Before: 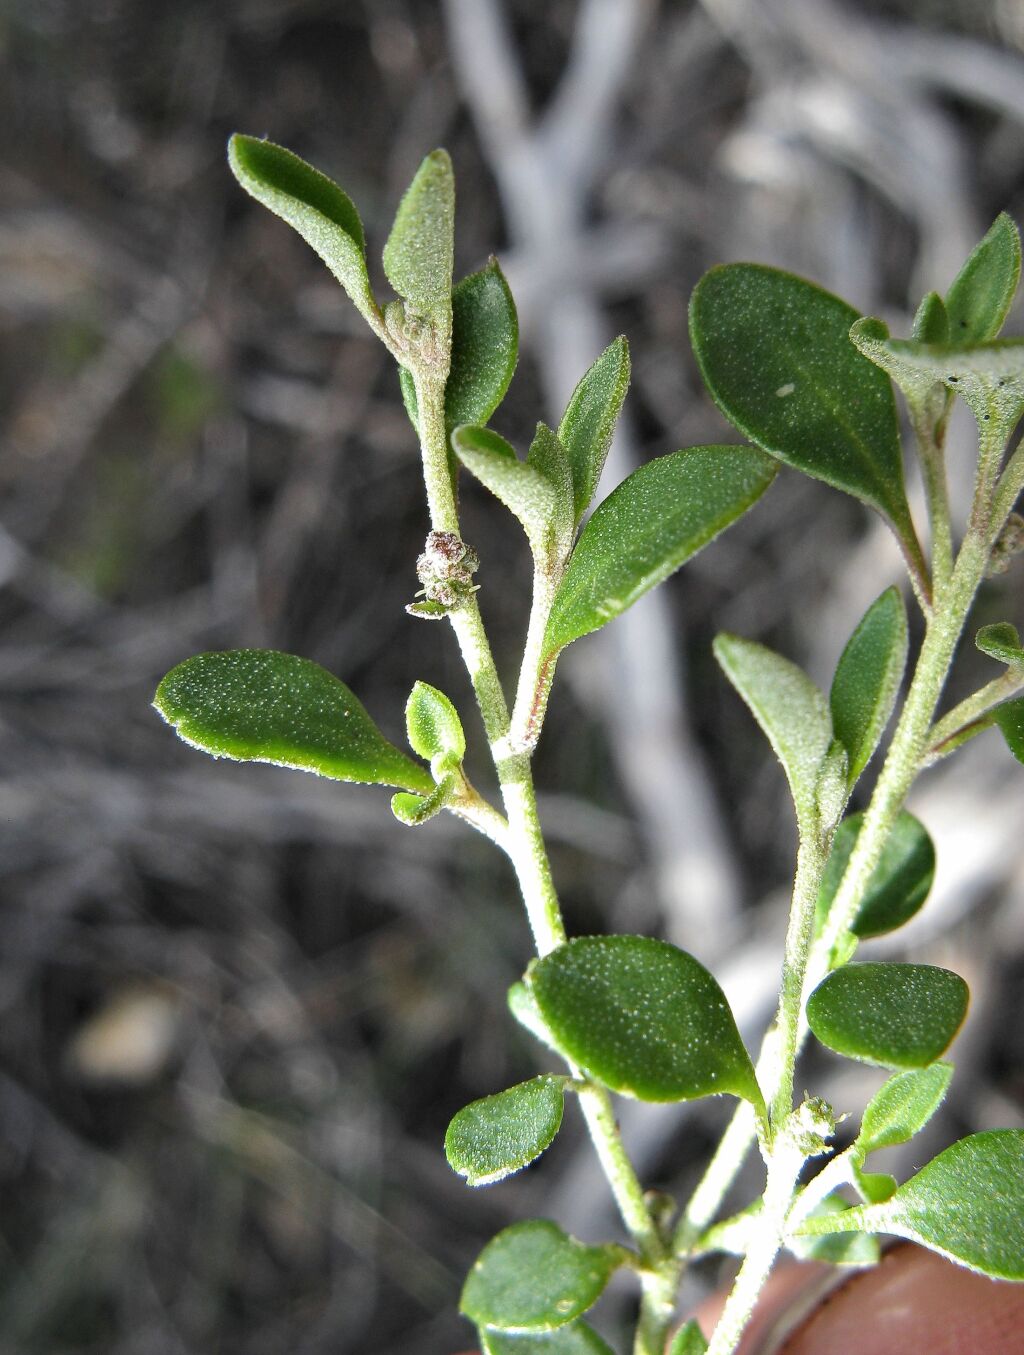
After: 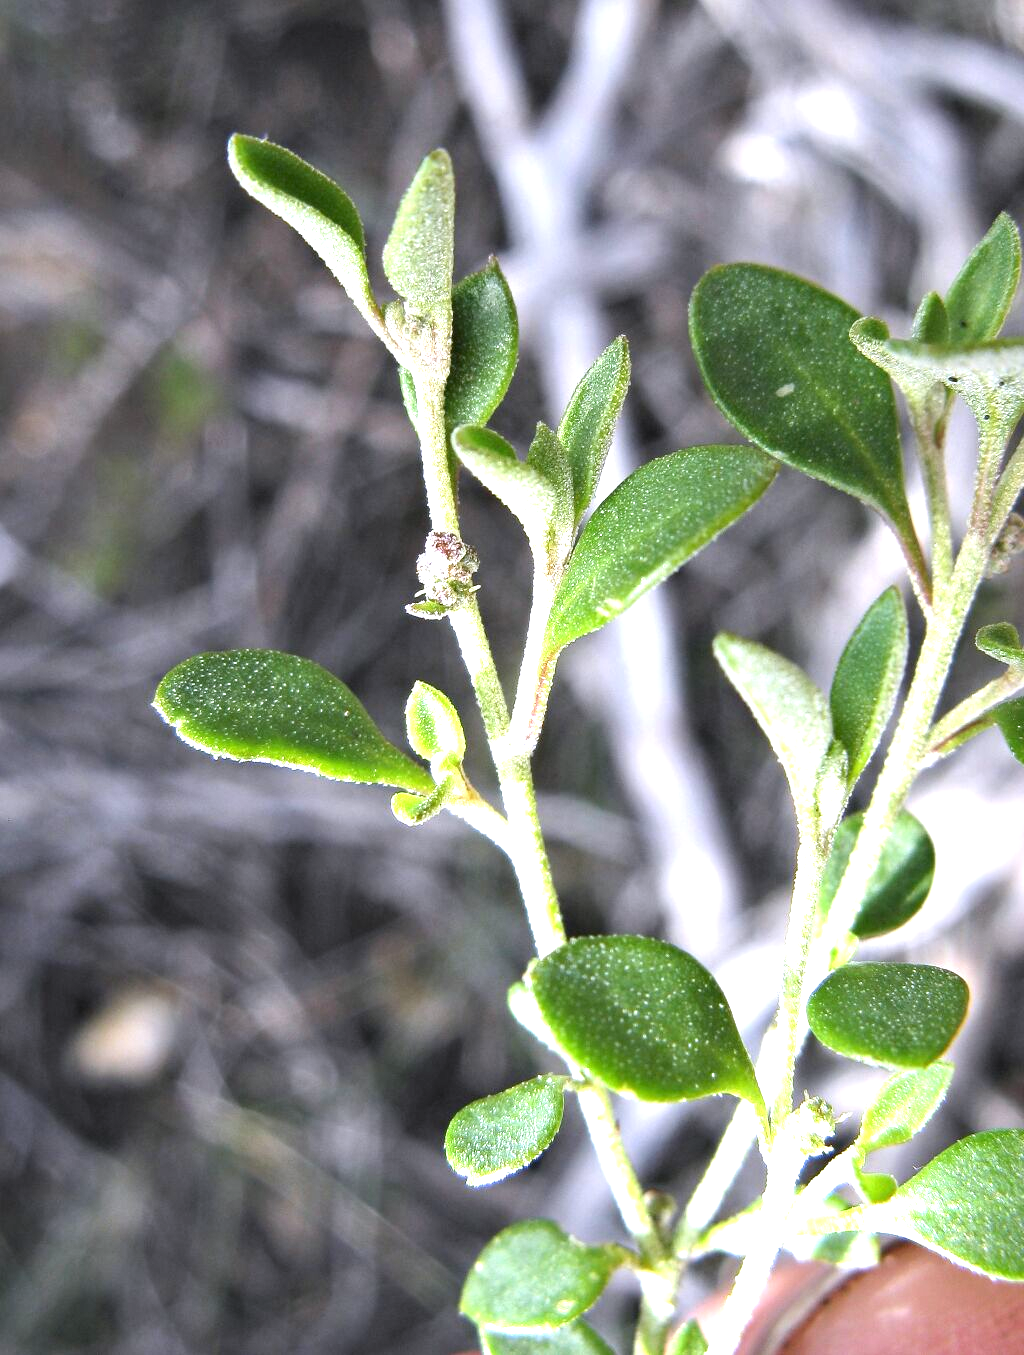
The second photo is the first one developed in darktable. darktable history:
white balance: red 1.004, blue 1.096
exposure: black level correction 0, exposure 0.7 EV, compensate exposure bias true, compensate highlight preservation false
